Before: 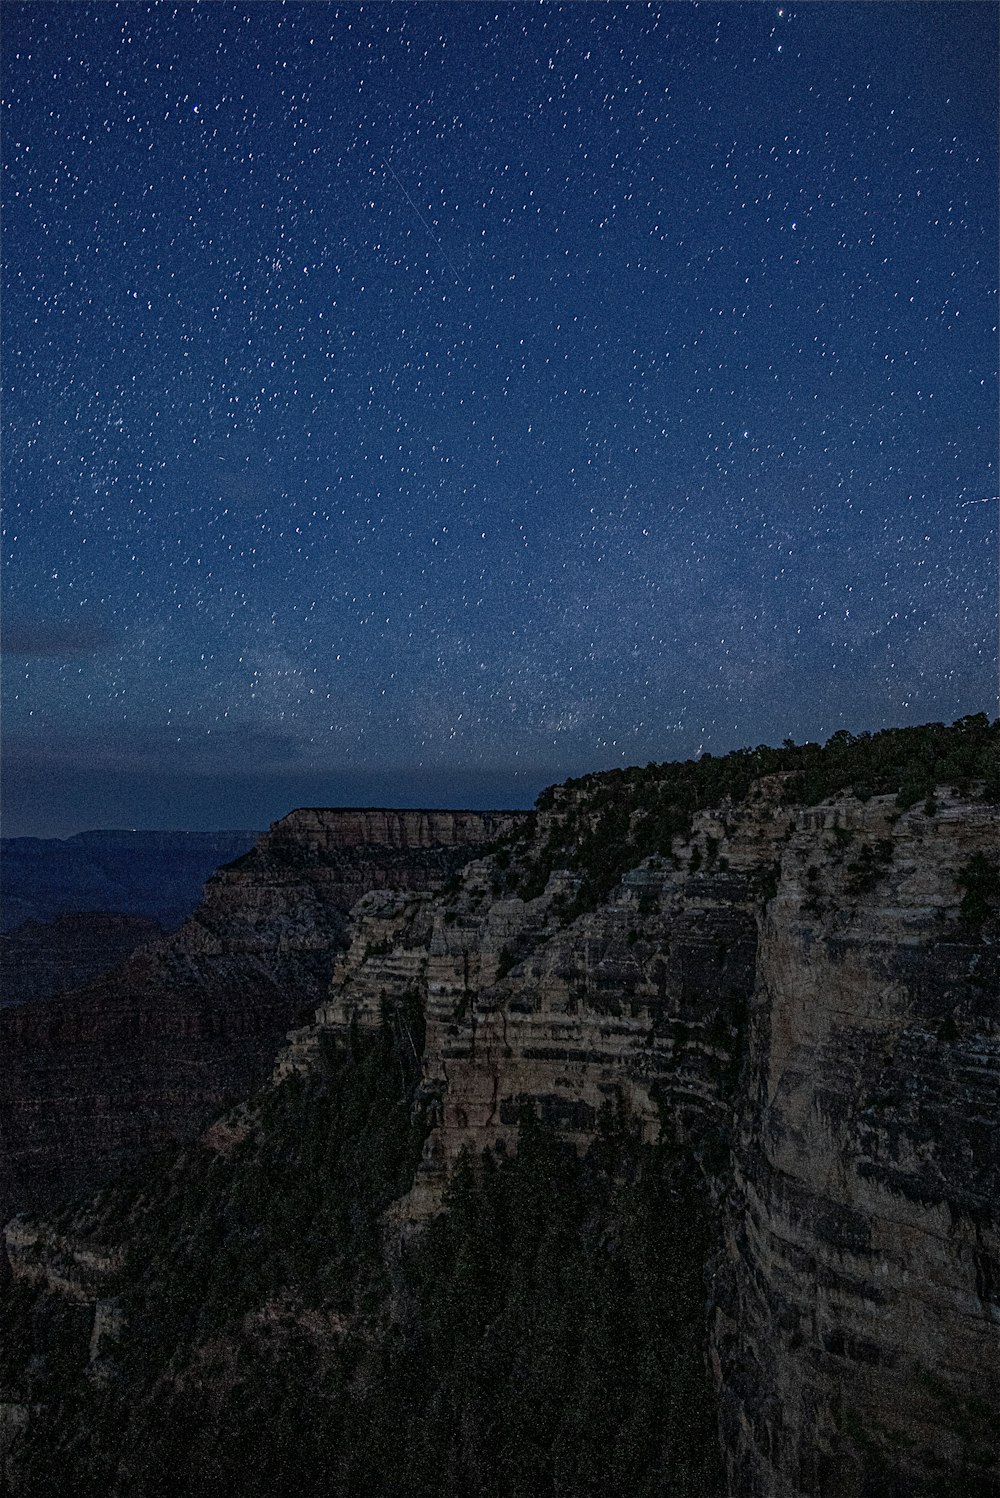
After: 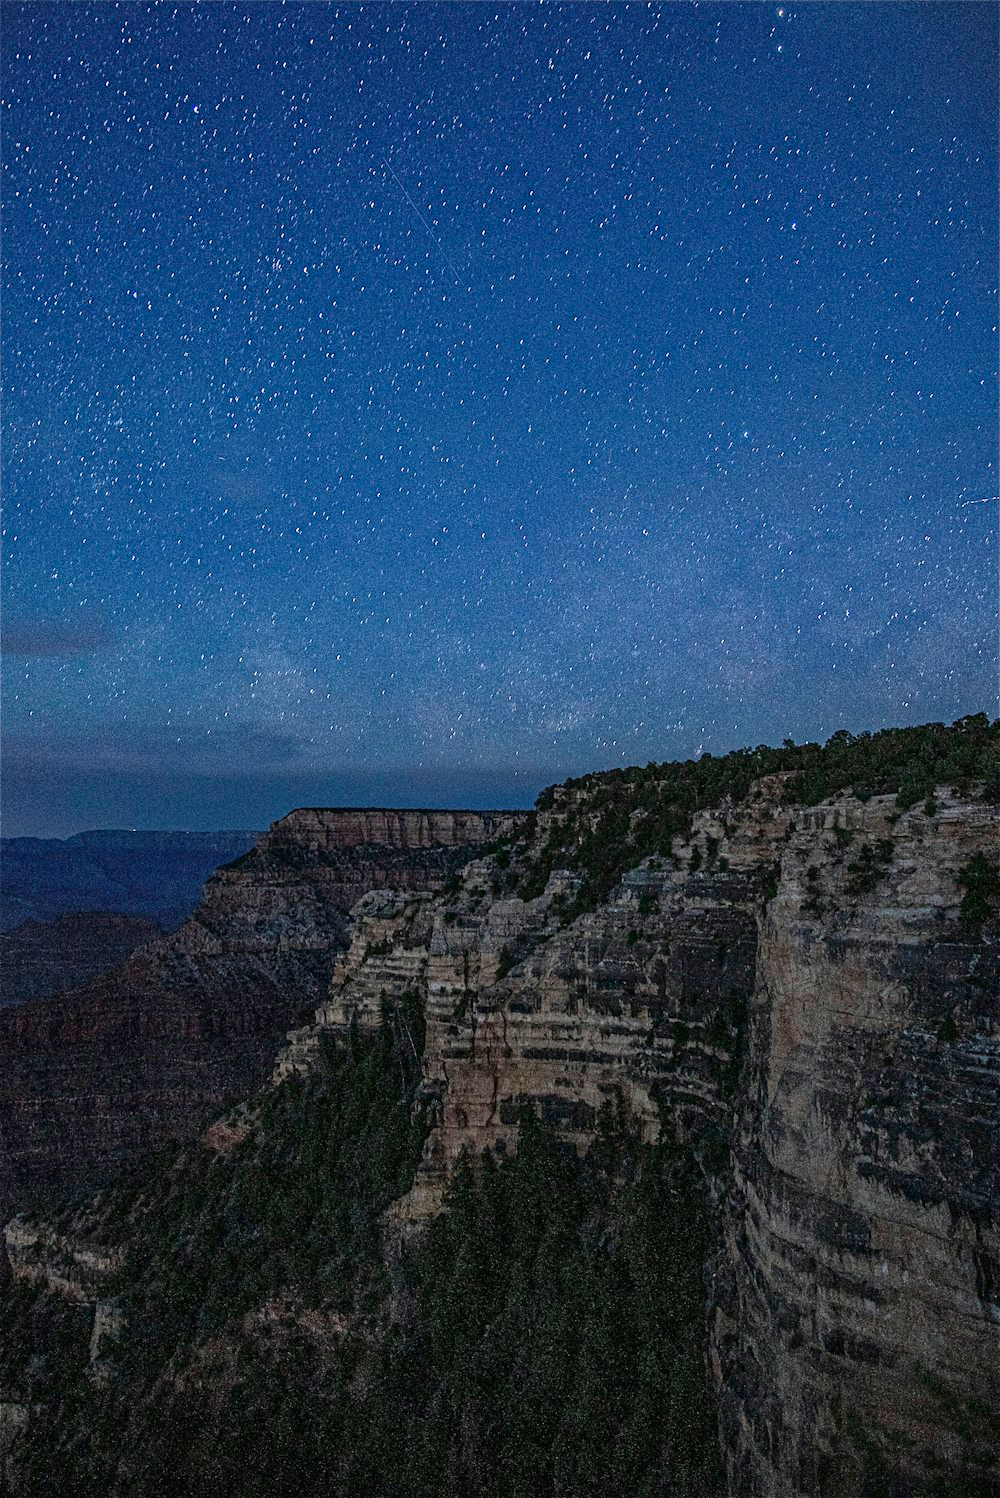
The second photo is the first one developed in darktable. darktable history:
tone equalizer: -8 EV 1.04 EV, -7 EV 0.986 EV, -6 EV 1.01 EV, -5 EV 0.966 EV, -4 EV 1.01 EV, -3 EV 0.719 EV, -2 EV 0.497 EV, -1 EV 0.231 EV, edges refinement/feathering 500, mask exposure compensation -1.57 EV, preserve details no
